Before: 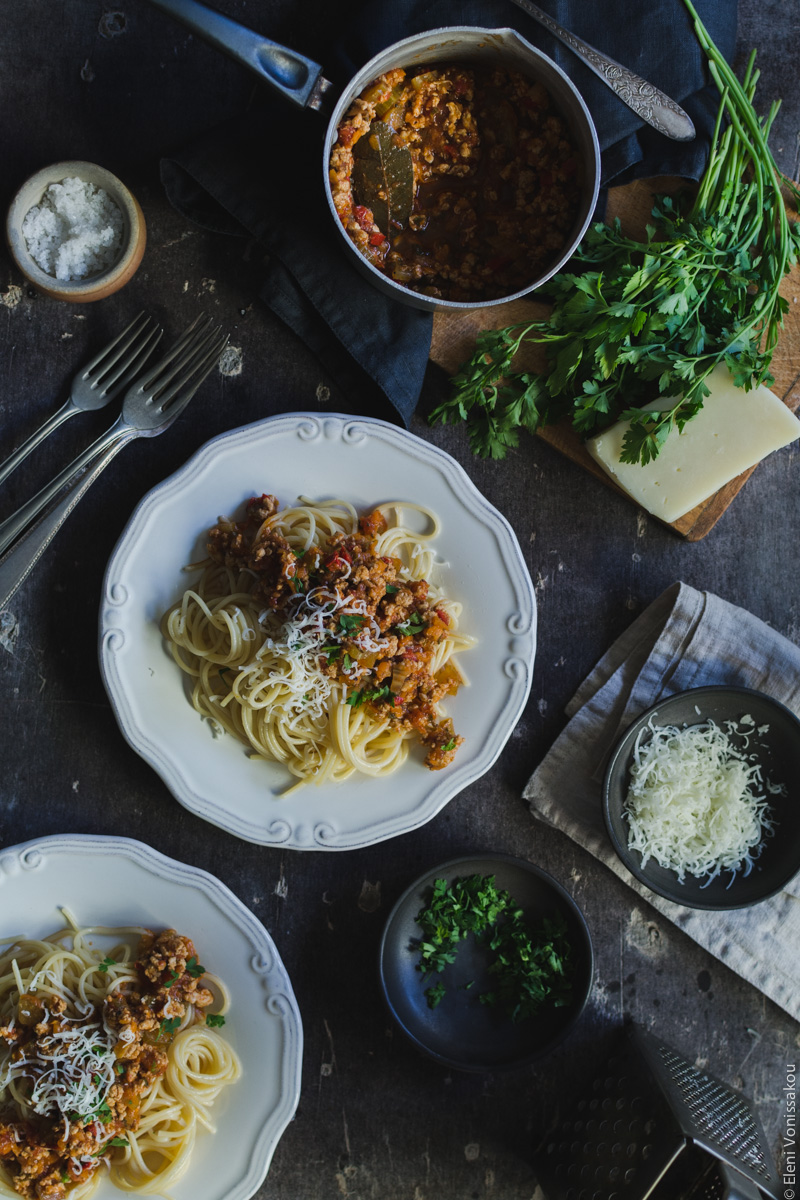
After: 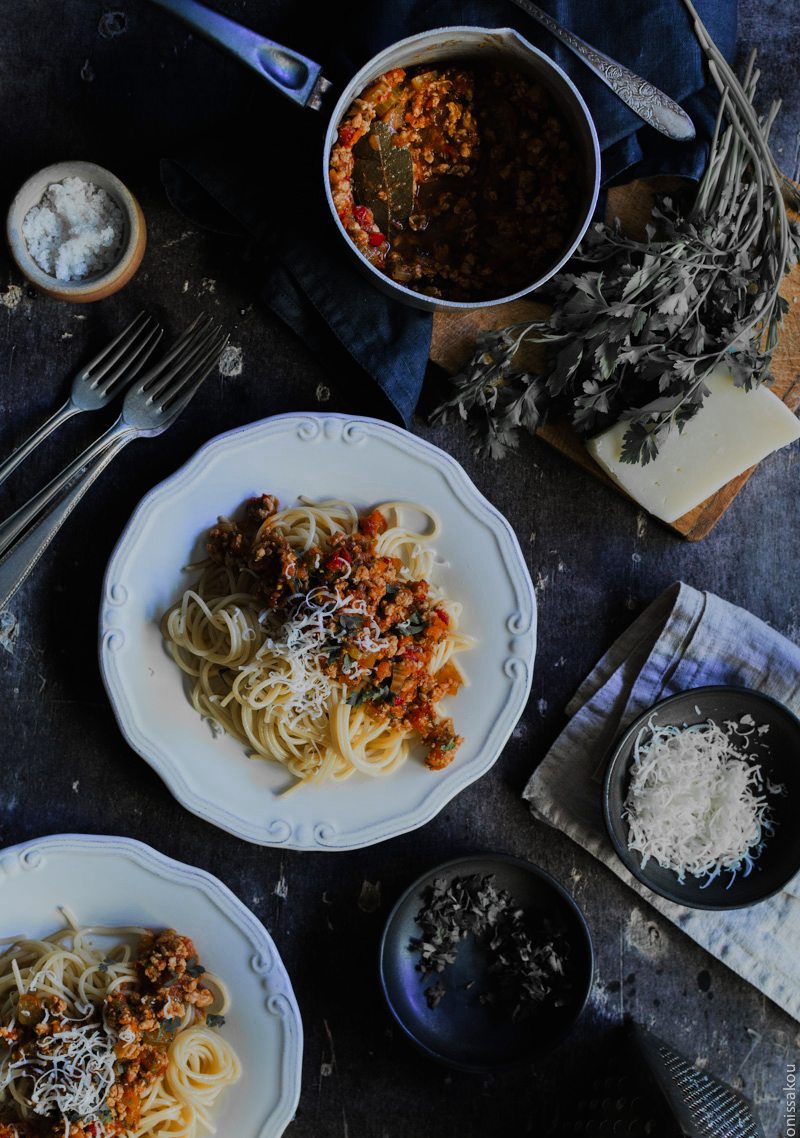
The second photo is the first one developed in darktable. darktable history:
filmic rgb: black relative exposure -7.65 EV, white relative exposure 4.56 EV, hardness 3.61
color zones: curves: ch0 [(0, 0.363) (0.128, 0.373) (0.25, 0.5) (0.402, 0.407) (0.521, 0.525) (0.63, 0.559) (0.729, 0.662) (0.867, 0.471)]; ch1 [(0, 0.515) (0.136, 0.618) (0.25, 0.5) (0.378, 0) (0.516, 0) (0.622, 0.593) (0.737, 0.819) (0.87, 0.593)]; ch2 [(0, 0.529) (0.128, 0.471) (0.282, 0.451) (0.386, 0.662) (0.516, 0.525) (0.633, 0.554) (0.75, 0.62) (0.875, 0.441)]
crop and rotate: top 0%, bottom 5.097%
